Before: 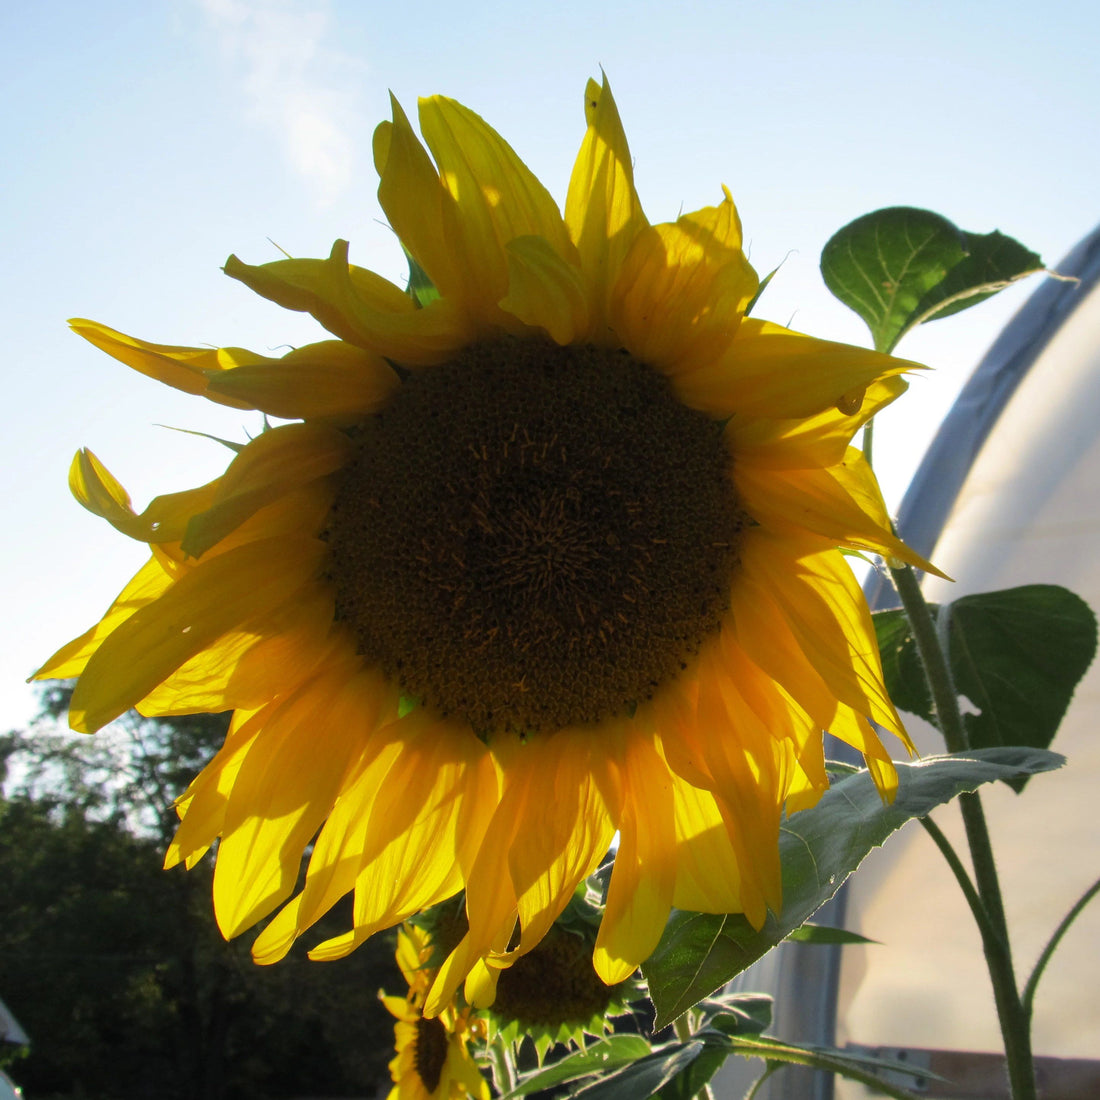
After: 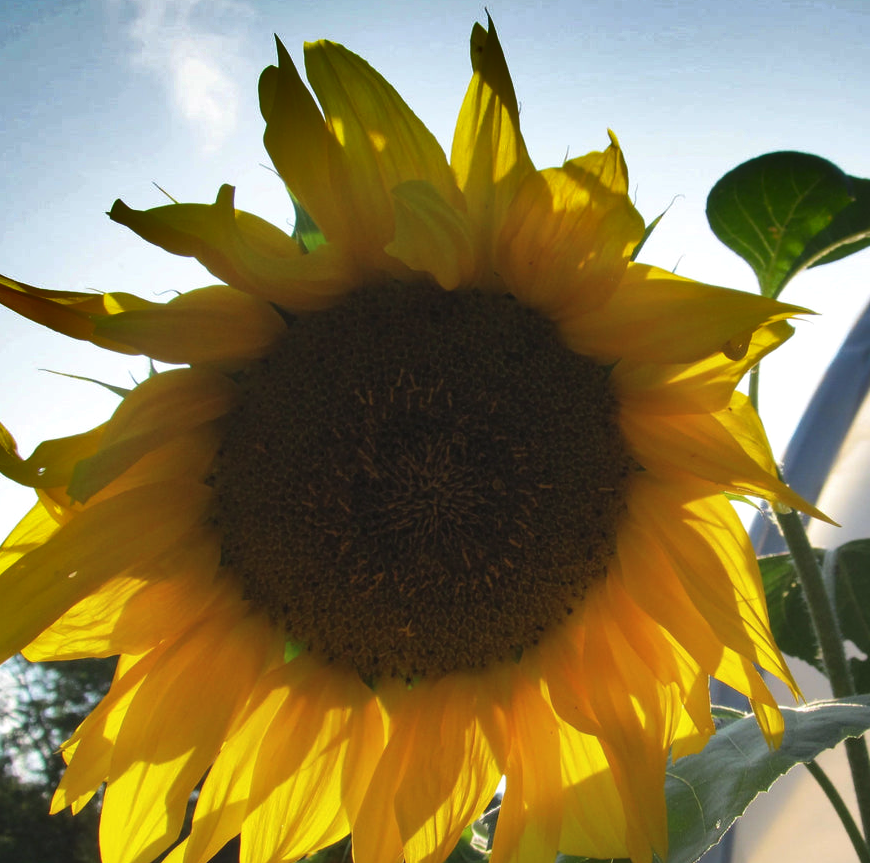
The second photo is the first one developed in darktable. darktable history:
shadows and highlights: shadows 24.58, highlights -79.82, soften with gaussian
exposure: black level correction -0.004, exposure 0.048 EV, compensate highlight preservation false
crop and rotate: left 10.426%, top 5.082%, right 10.473%, bottom 16.408%
